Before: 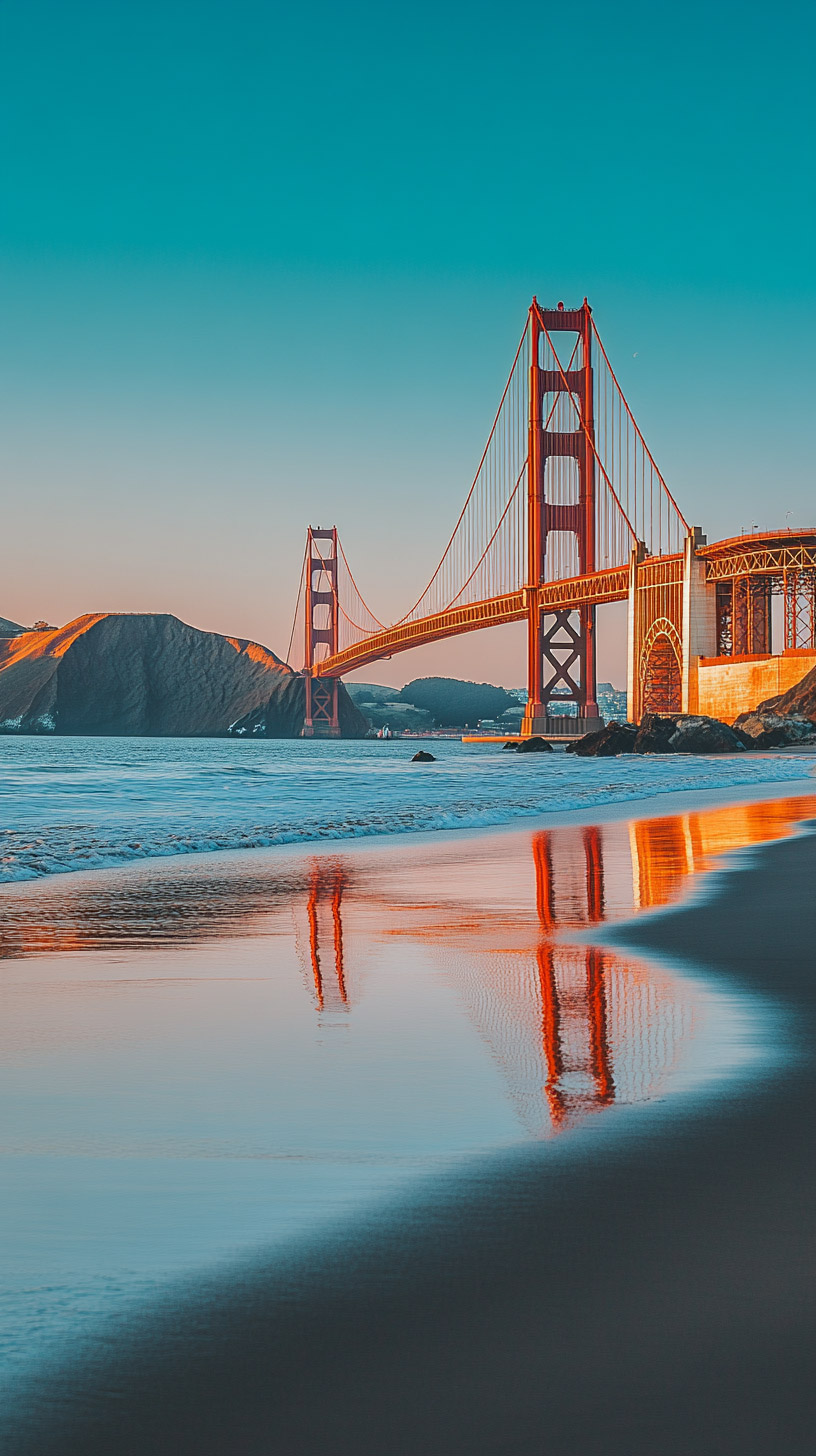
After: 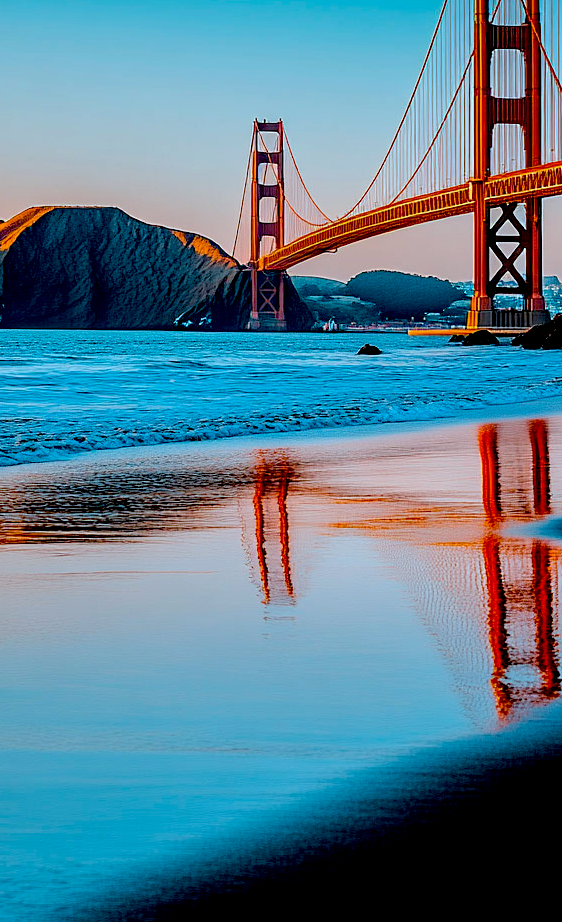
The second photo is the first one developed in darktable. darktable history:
shadows and highlights: shadows -11.29, white point adjustment 3.91, highlights 28.37
crop: left 6.711%, top 28.016%, right 24.397%, bottom 8.635%
color balance rgb: highlights gain › luminance 6.891%, highlights gain › chroma 1.885%, highlights gain › hue 88.15°, perceptual saturation grading › global saturation 19.997%, global vibrance 14.169%
color calibration: x 0.383, y 0.371, temperature 3892.28 K, gamut compression 1.72
exposure: black level correction 0.057, compensate exposure bias true, compensate highlight preservation false
